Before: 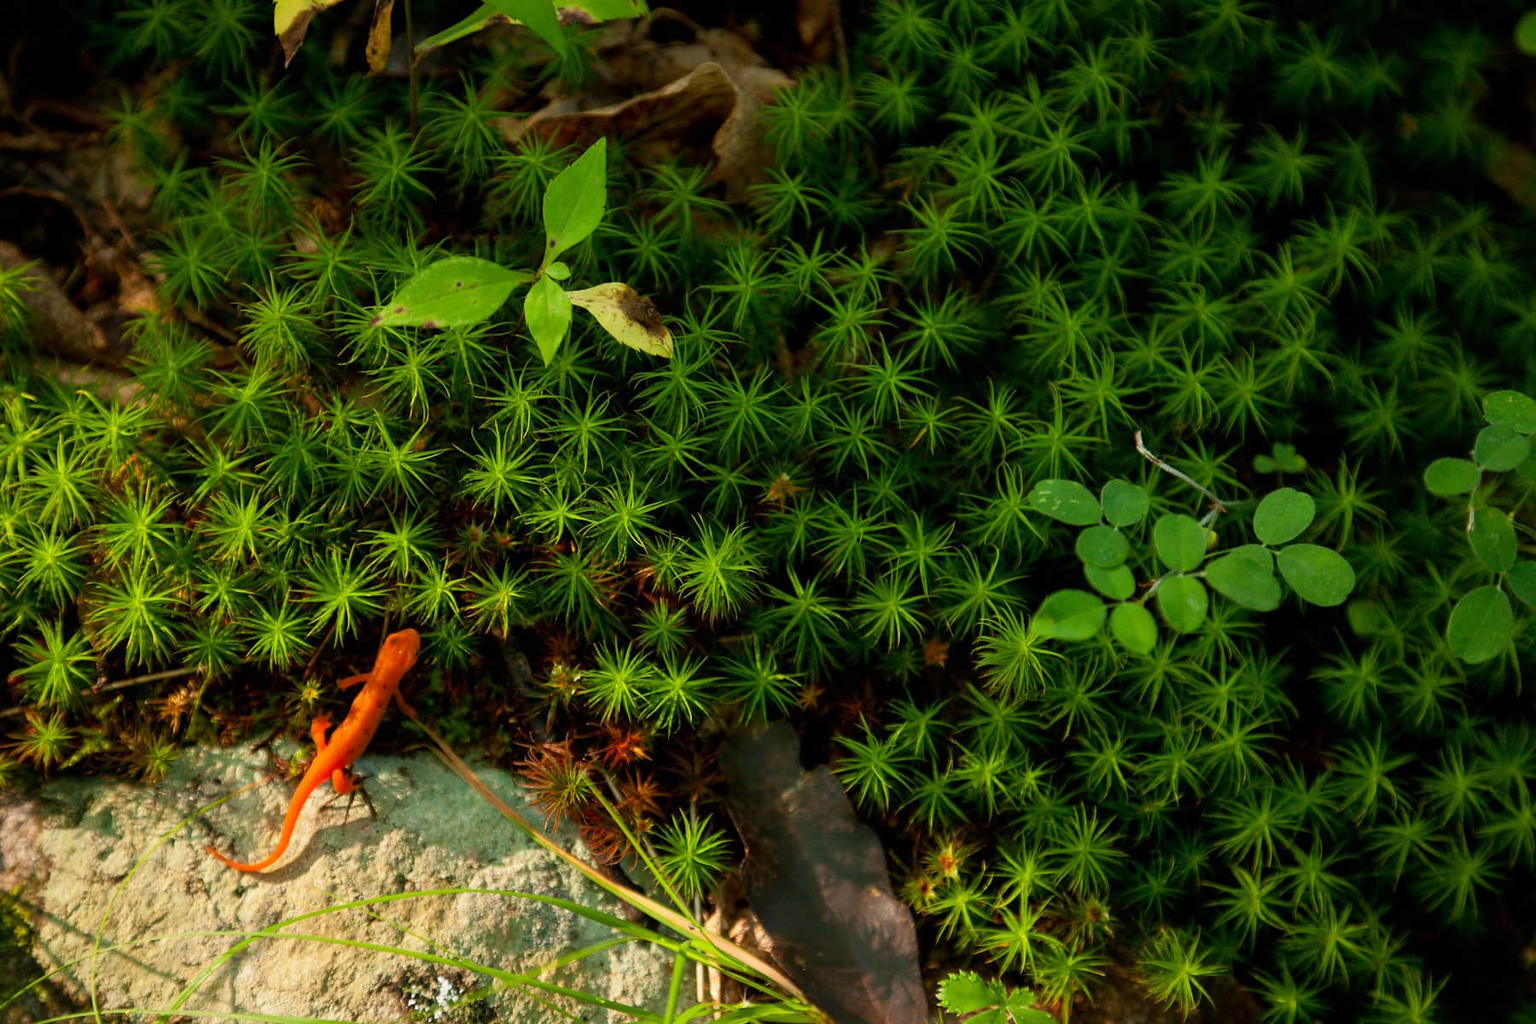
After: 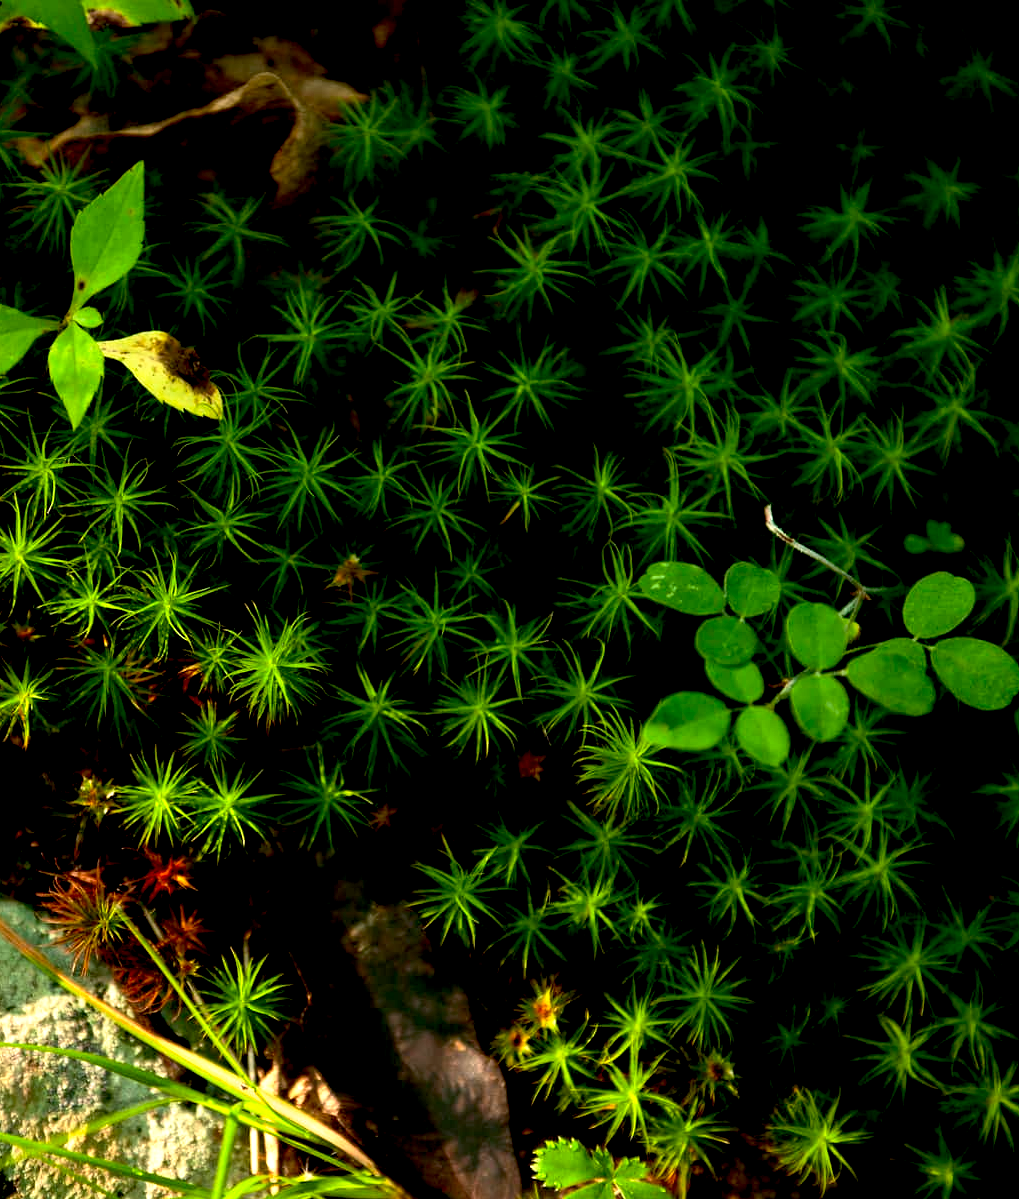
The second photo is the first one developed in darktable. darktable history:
crop: left 31.458%, top 0%, right 11.876%
base curve: curves: ch0 [(0.017, 0) (0.425, 0.441) (0.844, 0.933) (1, 1)], preserve colors none
contrast brightness saturation: saturation 0.13
tone equalizer: -8 EV -0.75 EV, -7 EV -0.7 EV, -6 EV -0.6 EV, -5 EV -0.4 EV, -3 EV 0.4 EV, -2 EV 0.6 EV, -1 EV 0.7 EV, +0 EV 0.75 EV, edges refinement/feathering 500, mask exposure compensation -1.57 EV, preserve details no
